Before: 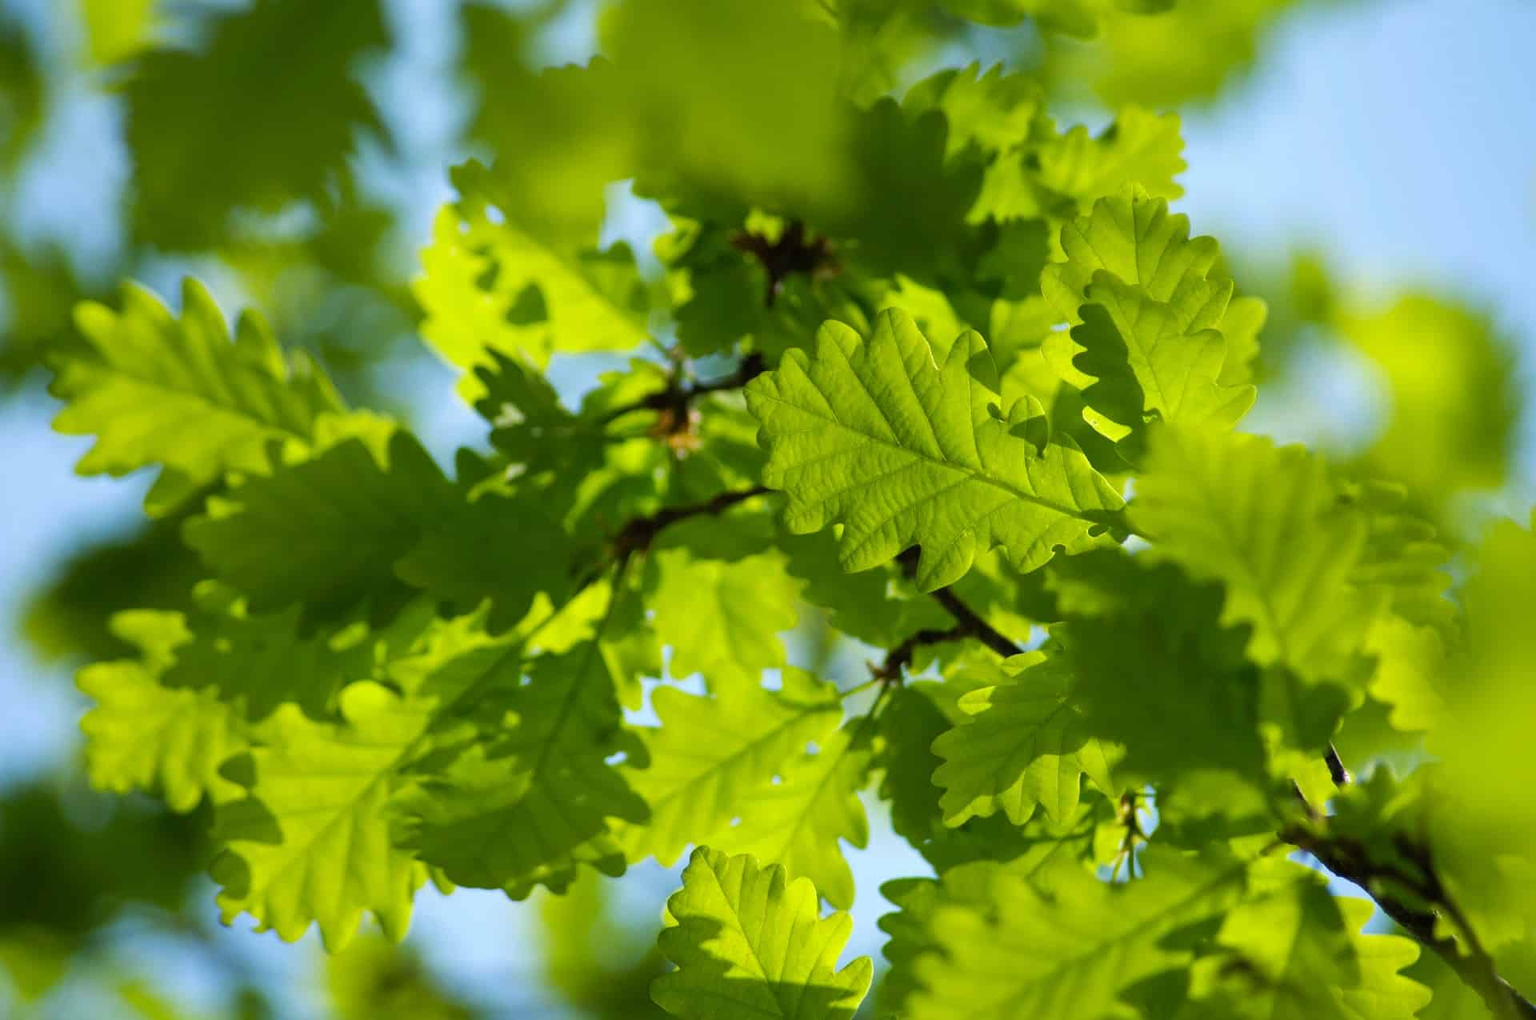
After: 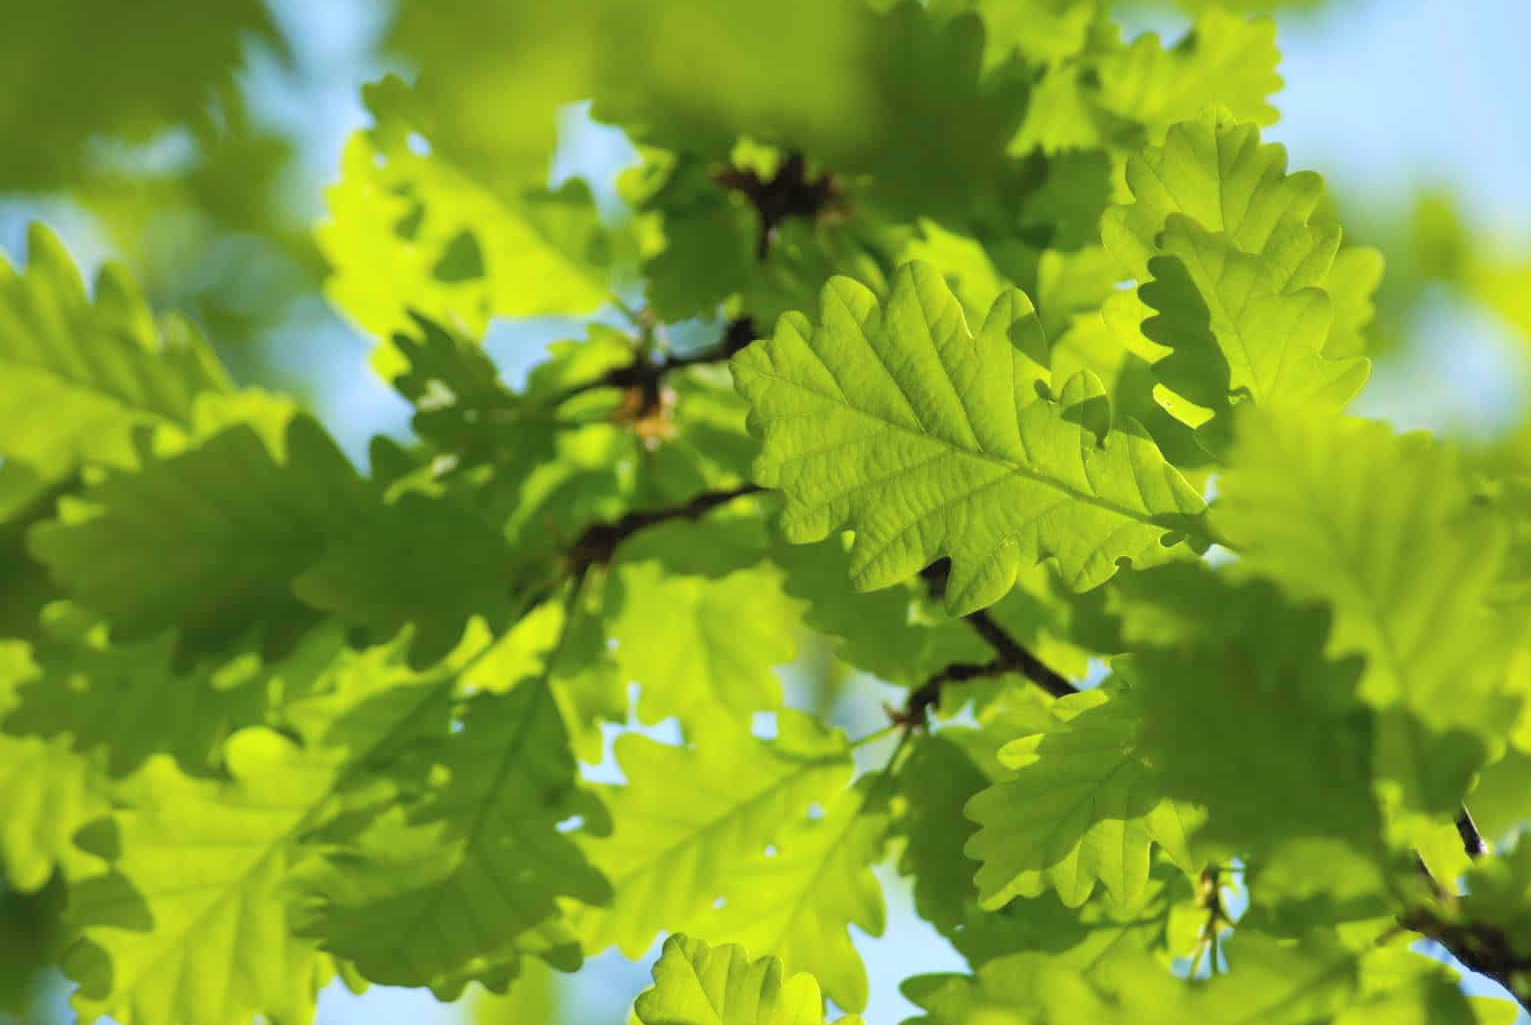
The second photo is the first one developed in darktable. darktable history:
contrast brightness saturation: brightness 0.123
crop and rotate: left 10.419%, top 9.786%, right 9.836%, bottom 9.779%
